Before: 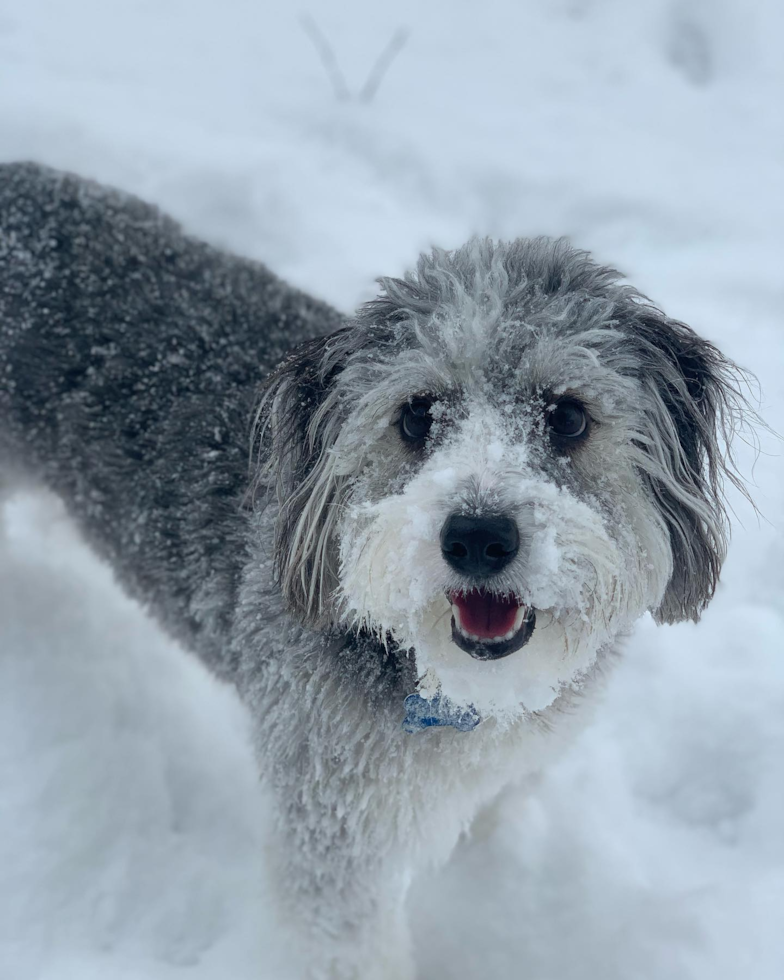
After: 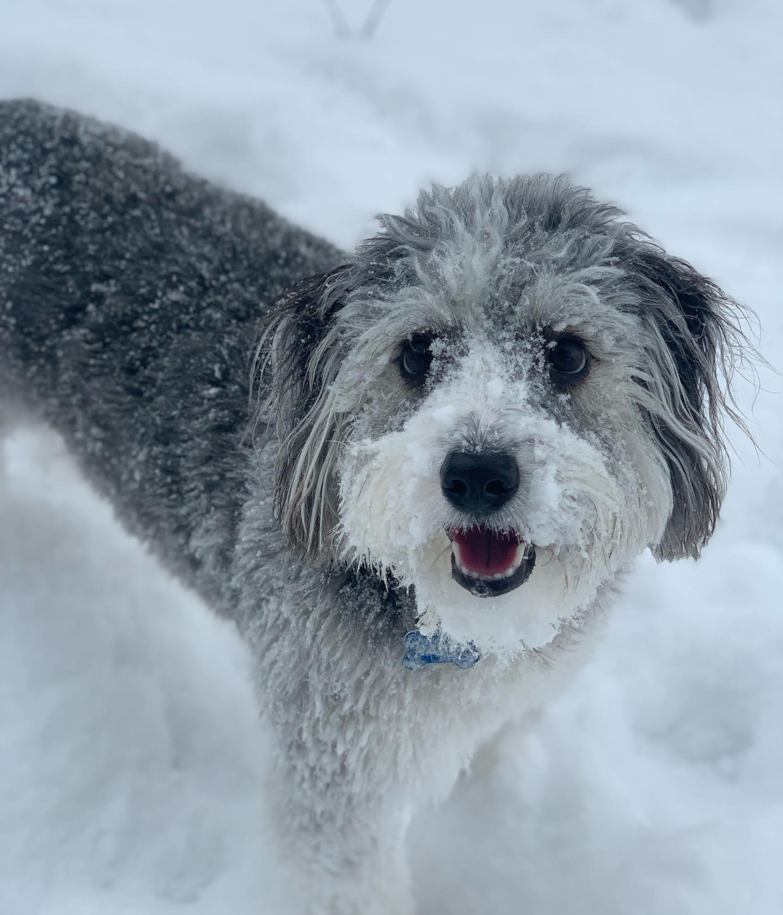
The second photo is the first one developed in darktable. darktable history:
crop and rotate: top 6.572%
